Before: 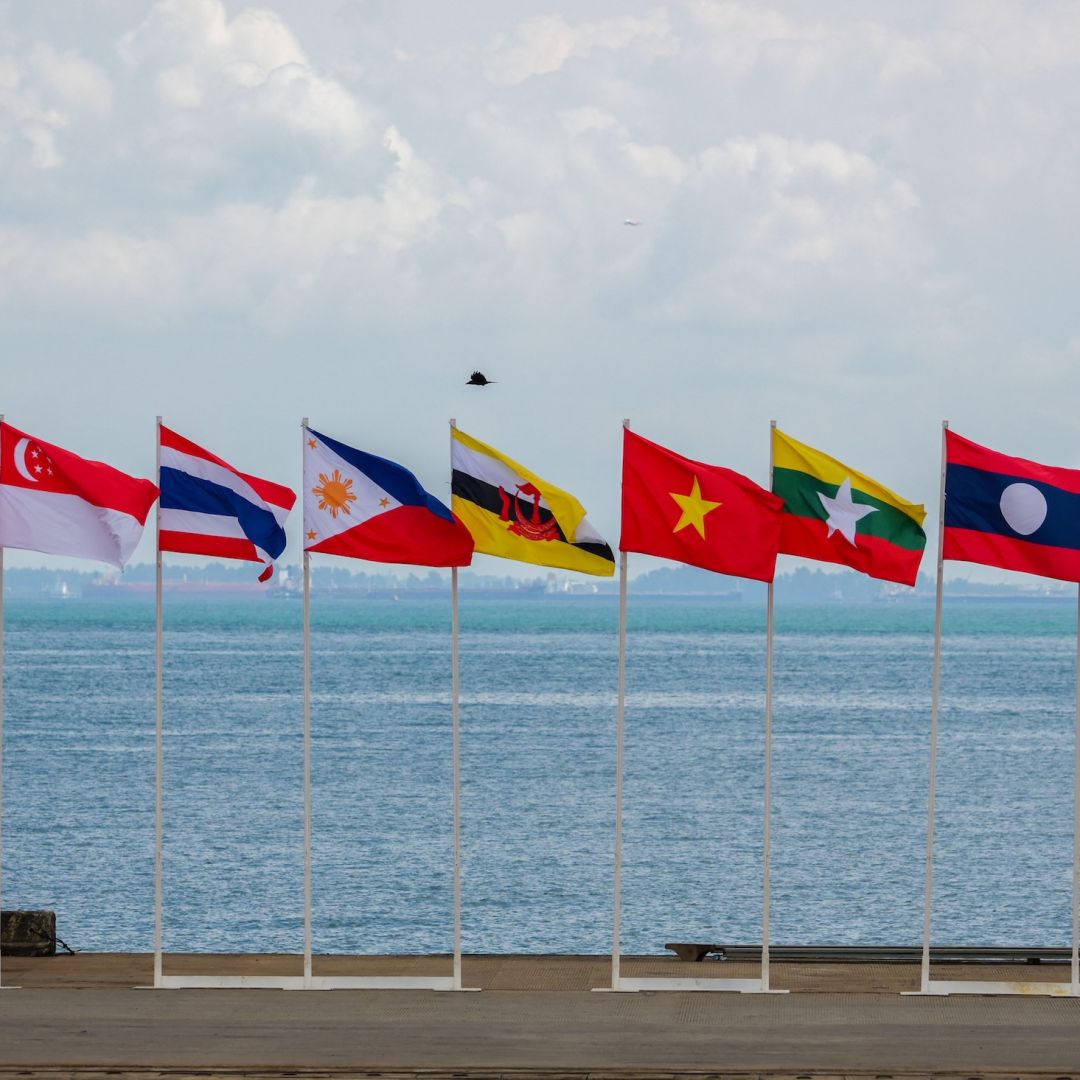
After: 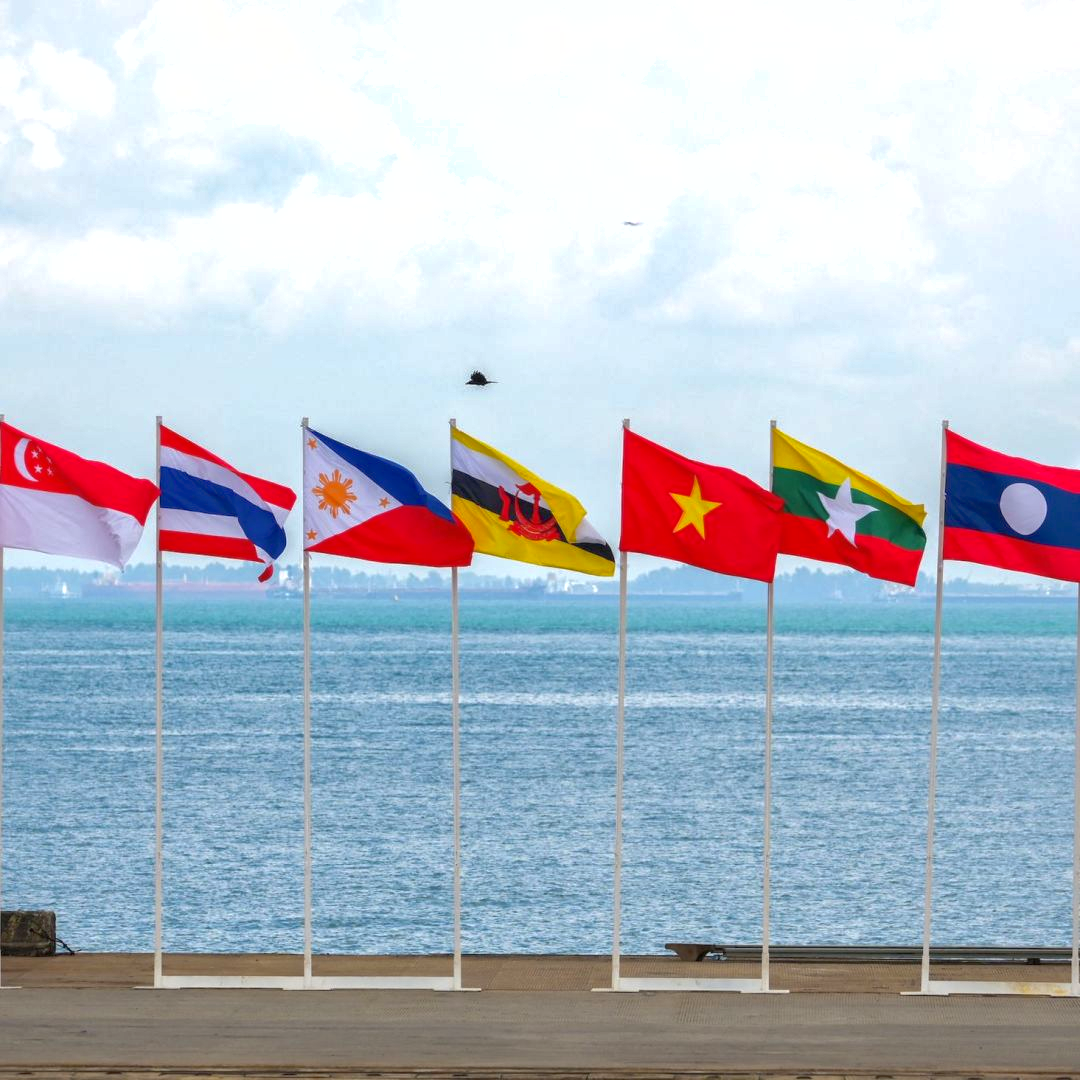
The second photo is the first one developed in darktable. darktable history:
shadows and highlights: on, module defaults
exposure: black level correction 0, exposure 0.7 EV, compensate exposure bias true, compensate highlight preservation false
